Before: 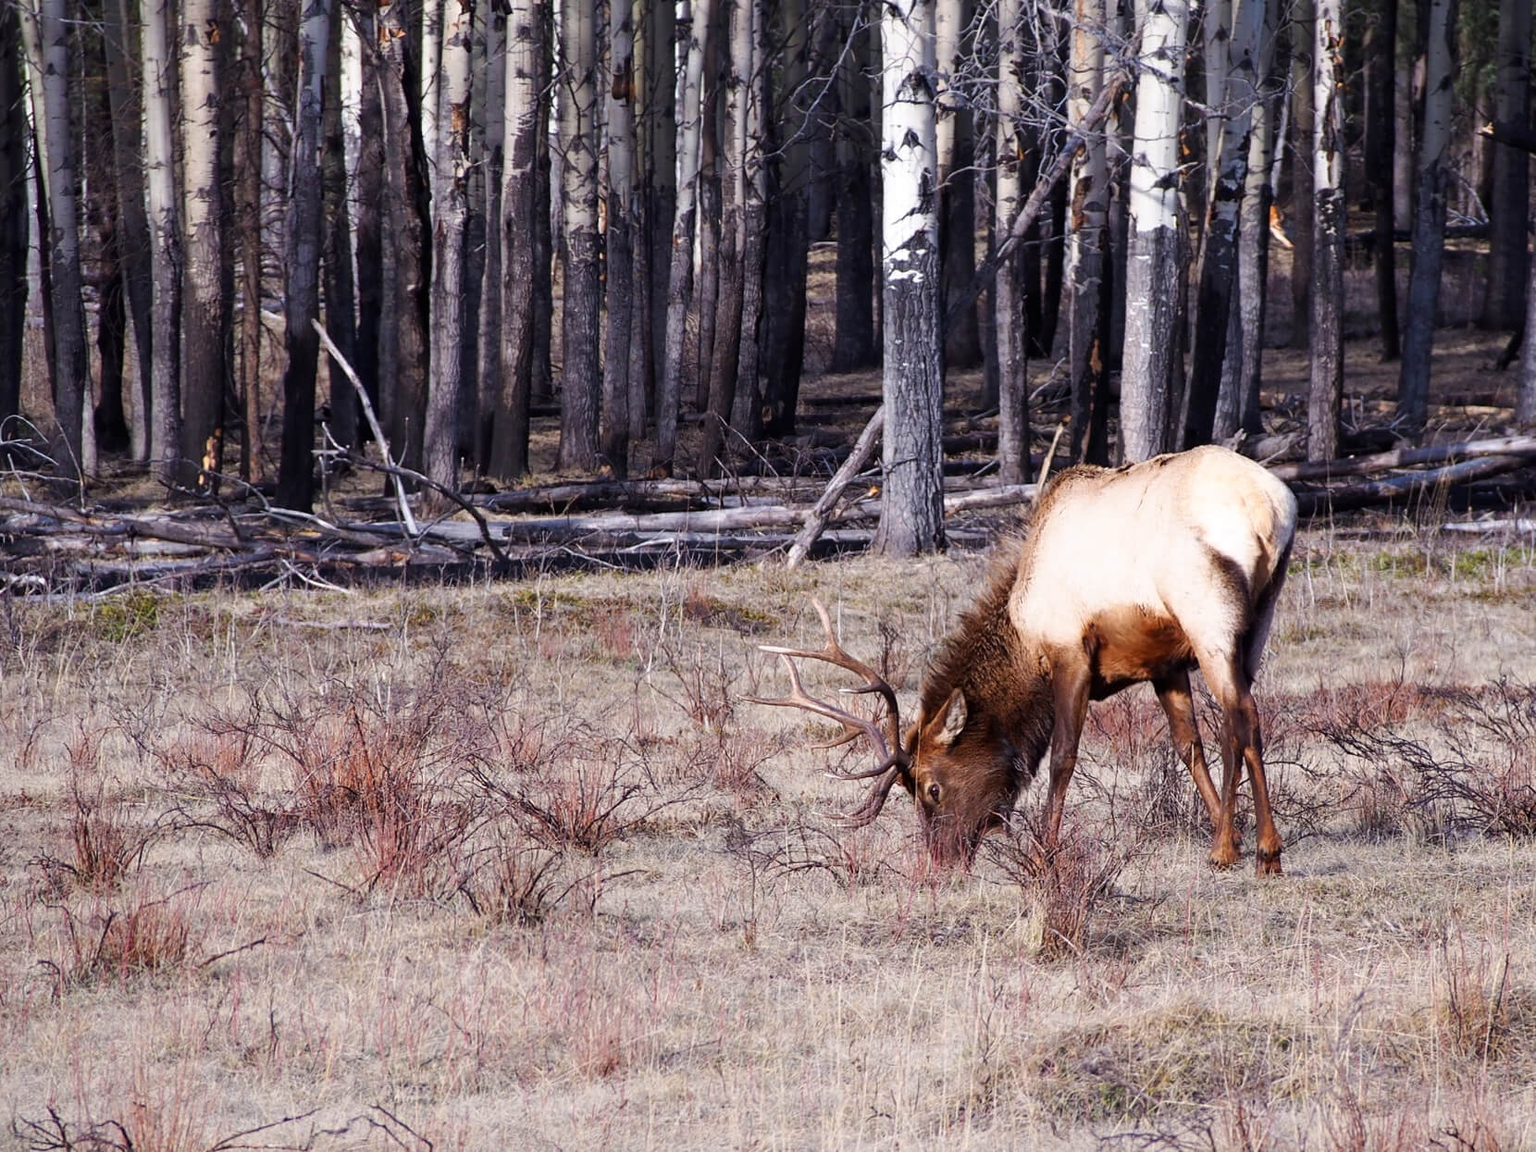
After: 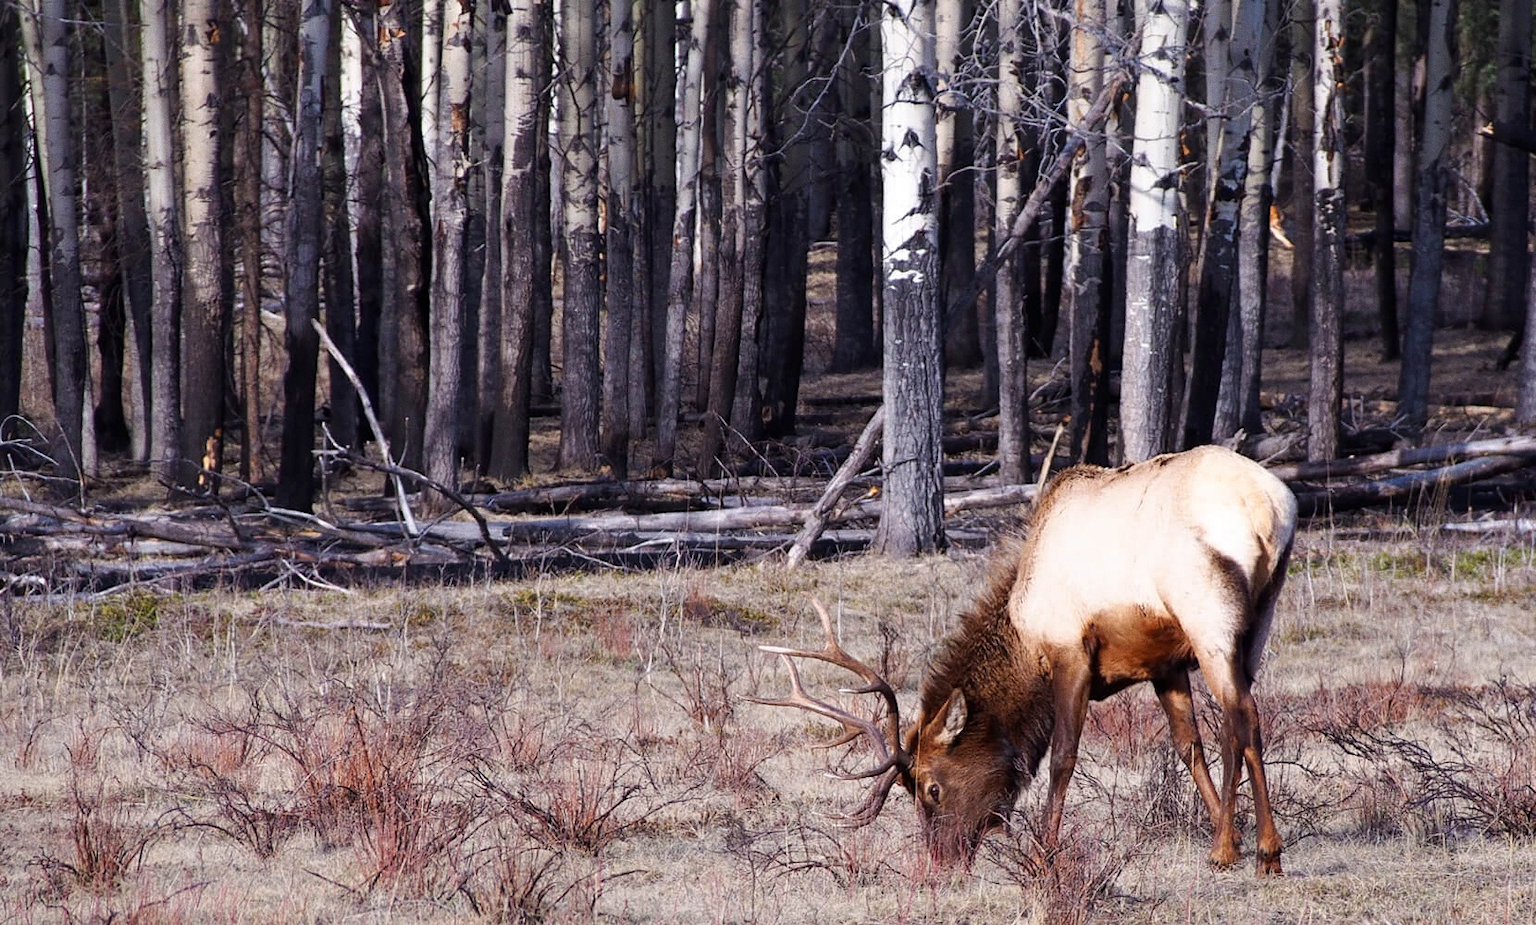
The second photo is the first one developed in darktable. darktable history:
grain: coarseness 7.08 ISO, strength 21.67%, mid-tones bias 59.58%
crop: bottom 19.644%
